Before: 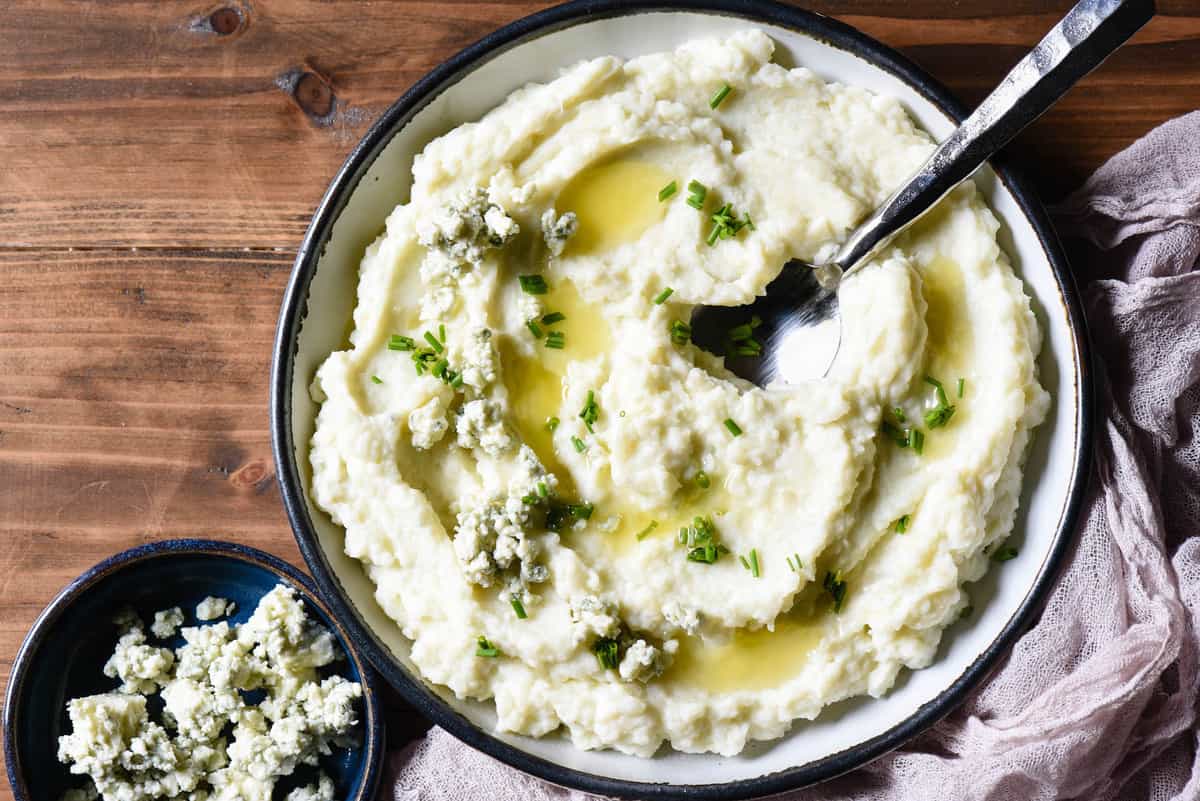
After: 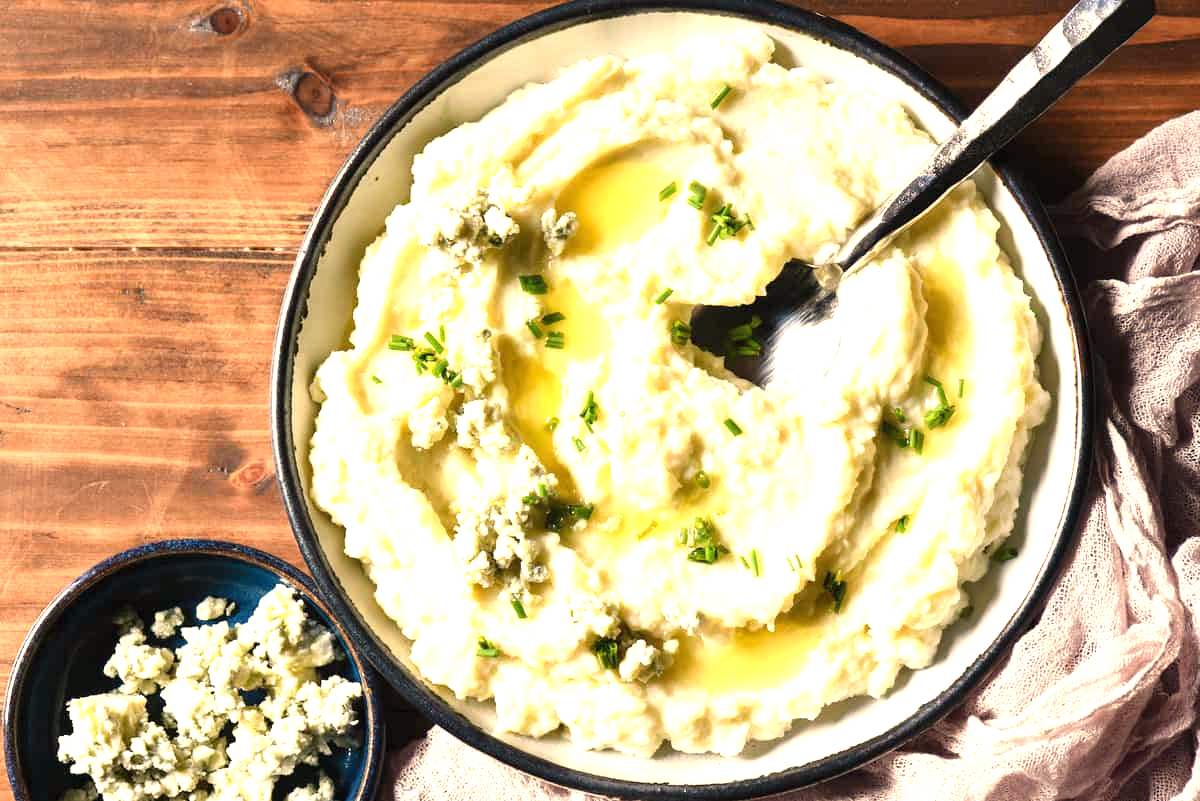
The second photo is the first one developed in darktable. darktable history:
white balance: red 1.123, blue 0.83
exposure: black level correction 0, exposure 0.9 EV, compensate exposure bias true, compensate highlight preservation false
